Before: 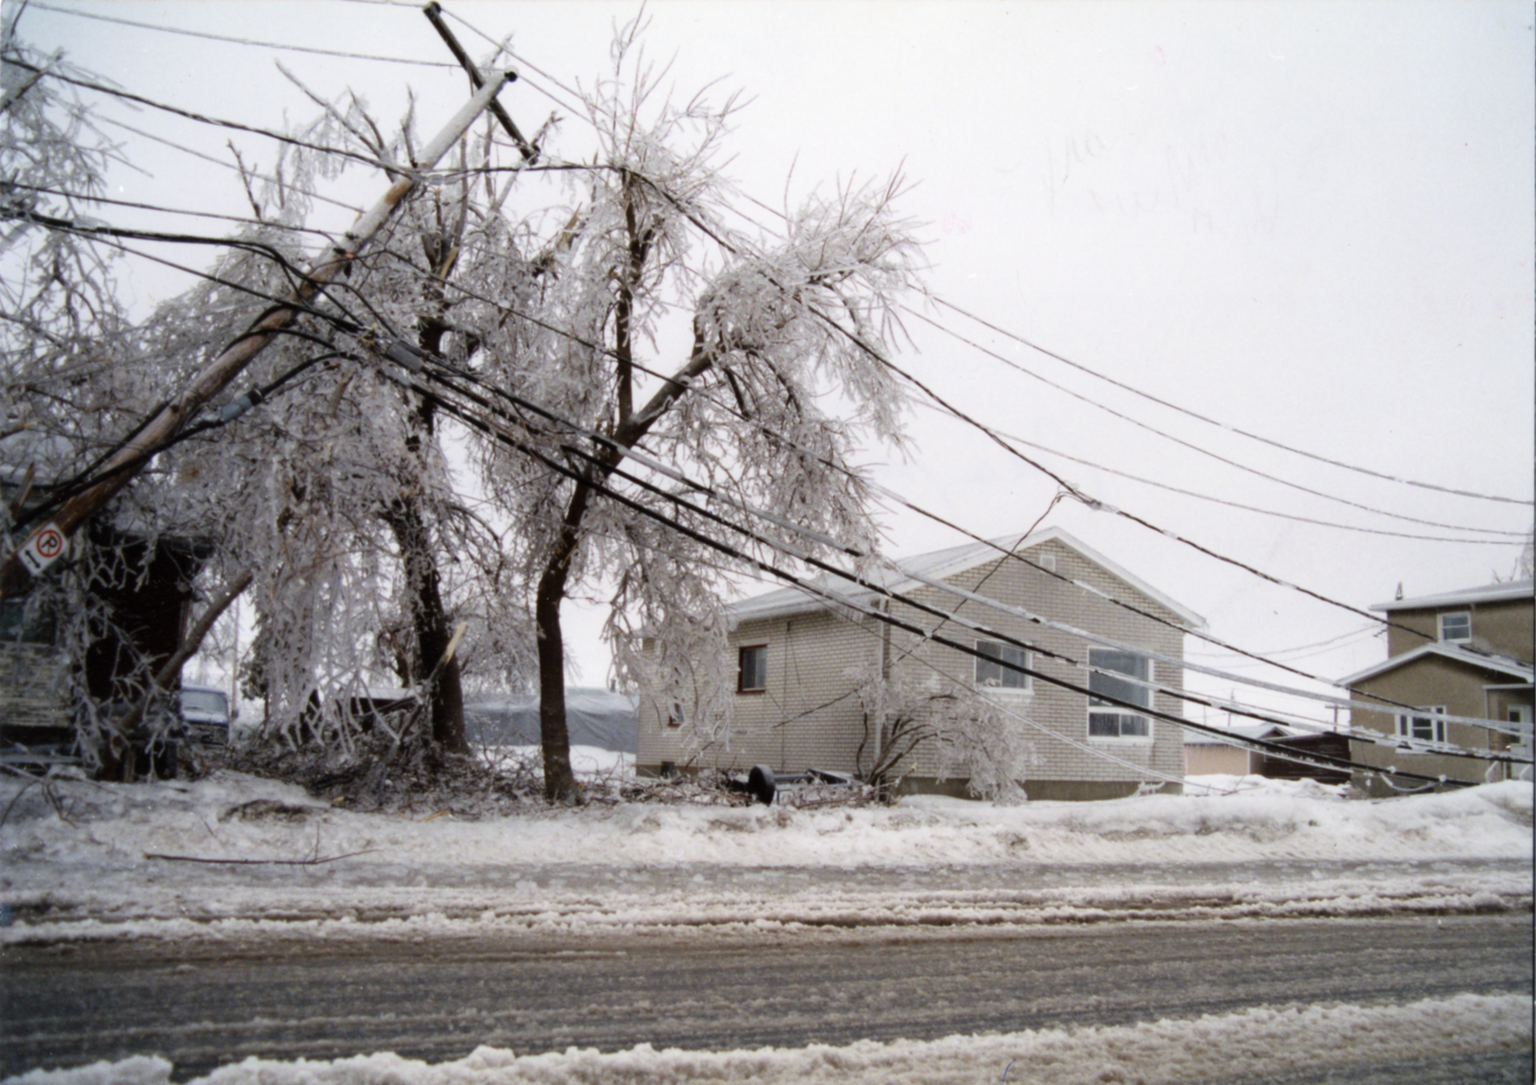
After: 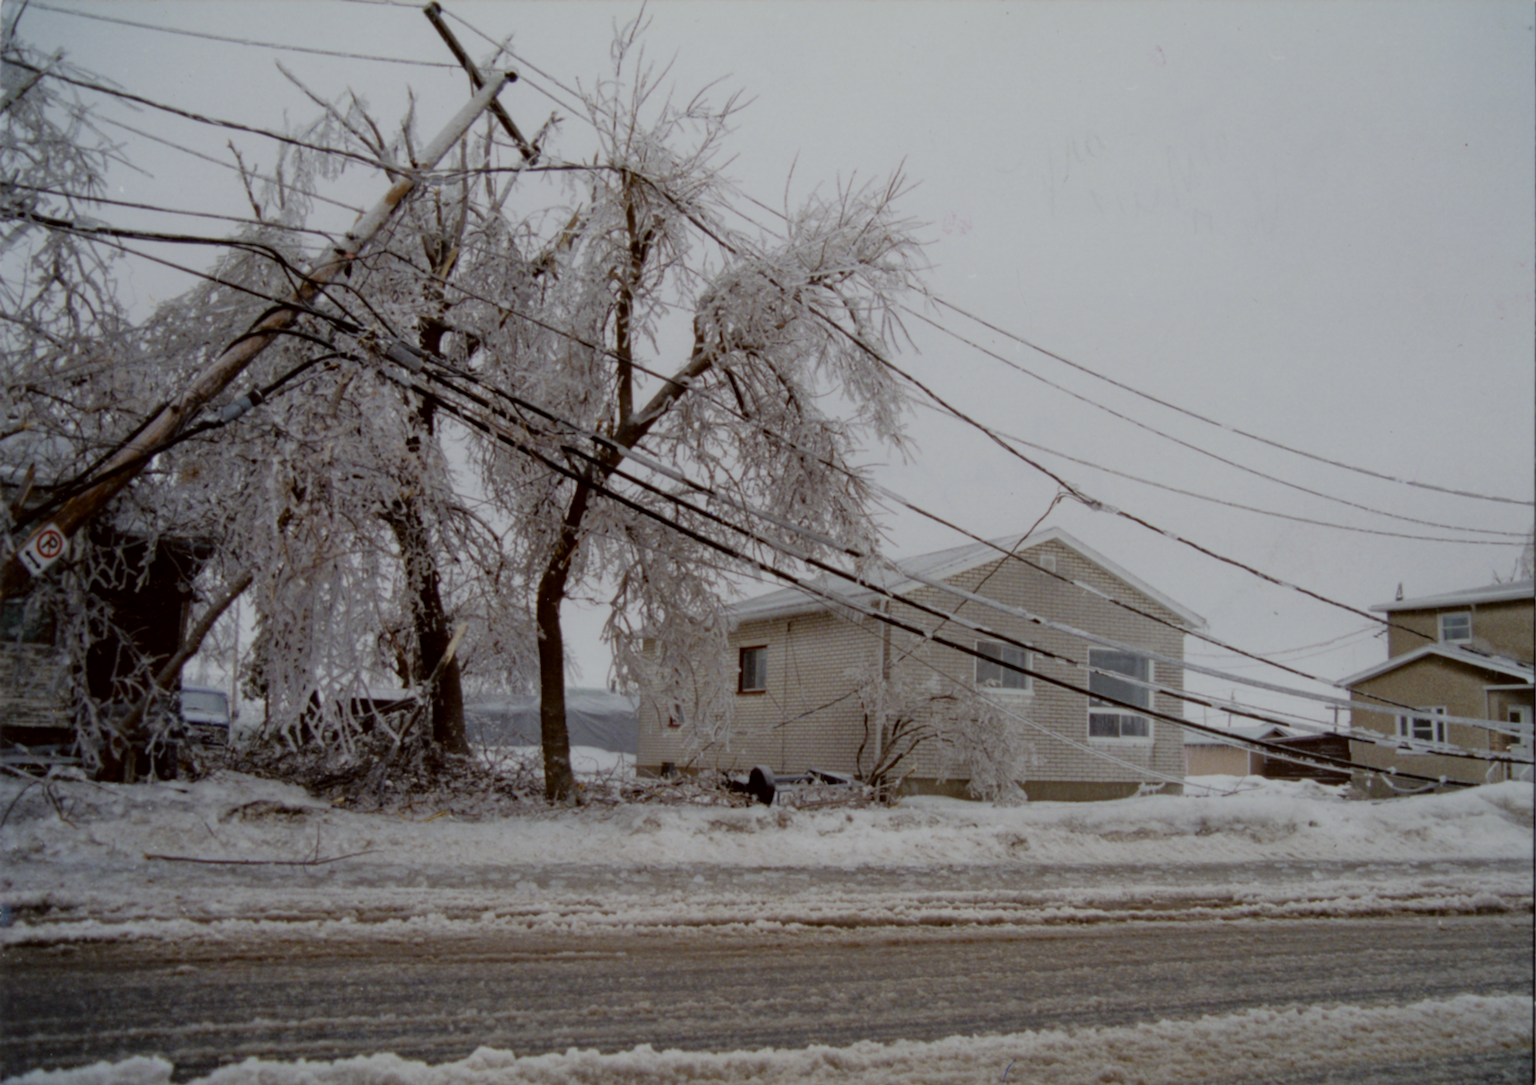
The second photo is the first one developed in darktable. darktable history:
tone equalizer: -8 EV -2 EV, -7 EV -2 EV, -6 EV -2 EV, -5 EV -2 EV, -4 EV -2 EV, -3 EV -2 EV, -2 EV -2 EV, -1 EV -1.63 EV, +0 EV -2 EV
haze removal: compatibility mode true, adaptive false
exposure: black level correction 0.001, exposure 0.955 EV, compensate exposure bias true, compensate highlight preservation false
color zones: curves: ch0 [(0.11, 0.396) (0.195, 0.36) (0.25, 0.5) (0.303, 0.412) (0.357, 0.544) (0.75, 0.5) (0.967, 0.328)]; ch1 [(0, 0.468) (0.112, 0.512) (0.202, 0.6) (0.25, 0.5) (0.307, 0.352) (0.357, 0.544) (0.75, 0.5) (0.963, 0.524)]
color correction: highlights a* -2.73, highlights b* -2.09, shadows a* 2.41, shadows b* 2.73
